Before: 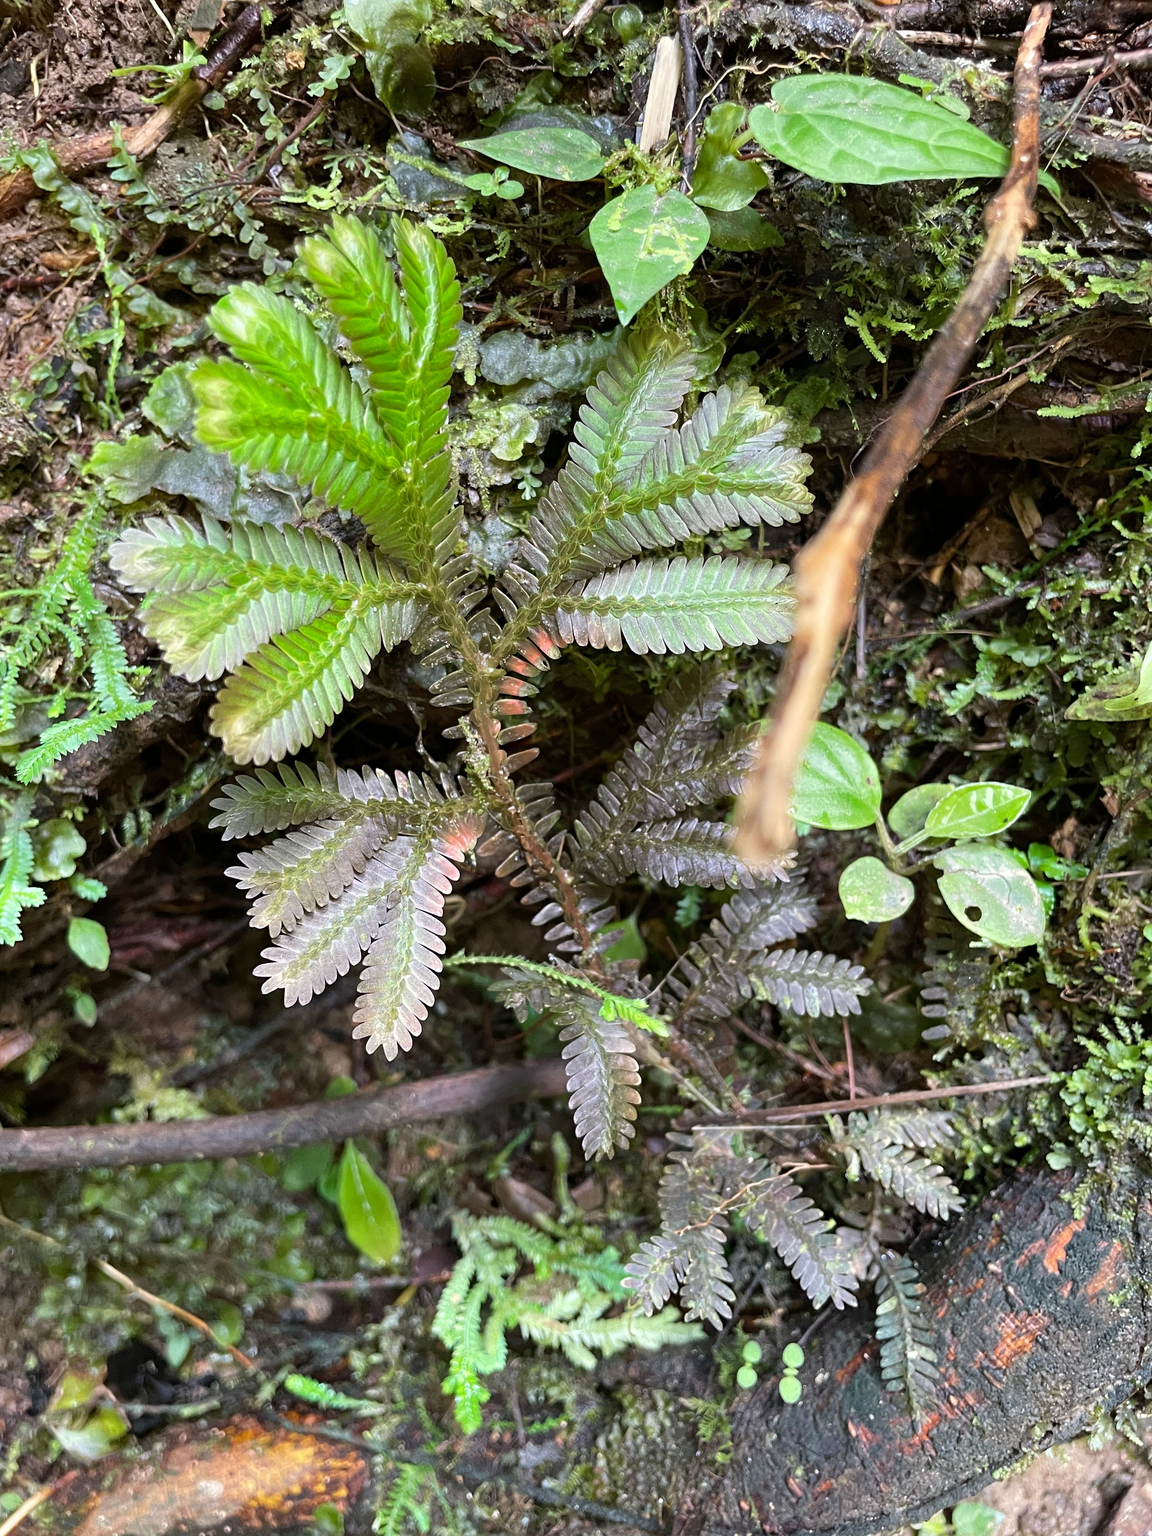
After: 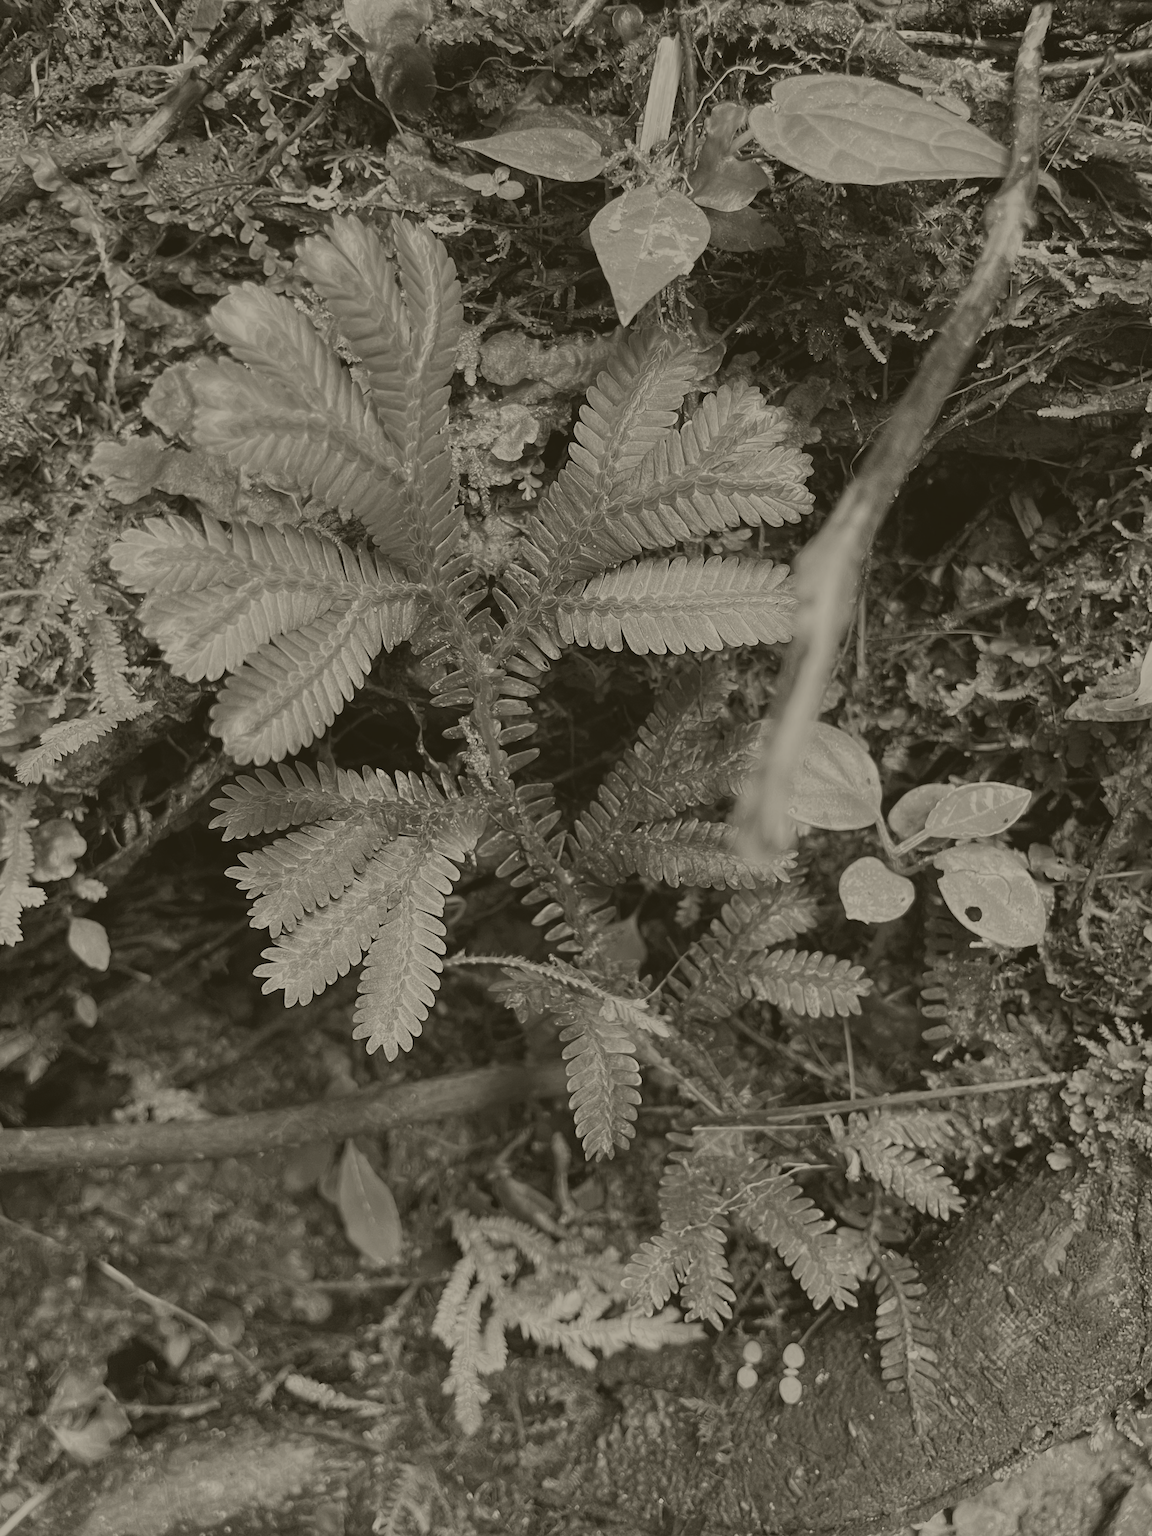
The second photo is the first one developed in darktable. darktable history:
exposure: compensate highlight preservation false
colorize: hue 41.44°, saturation 22%, source mix 60%, lightness 10.61%
